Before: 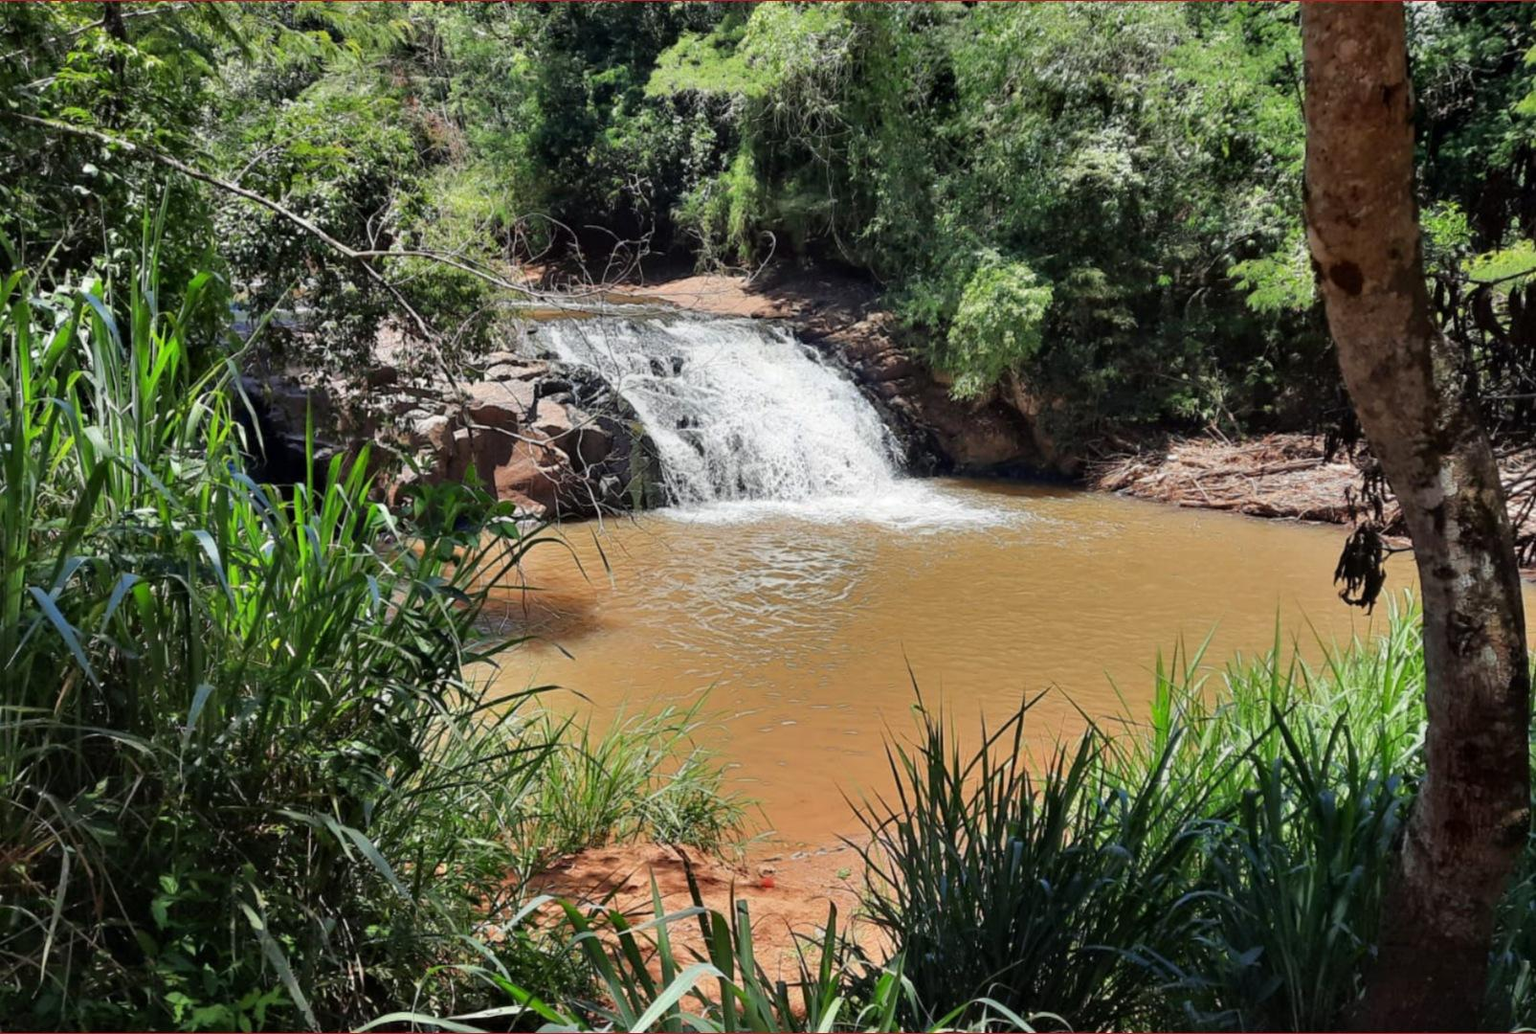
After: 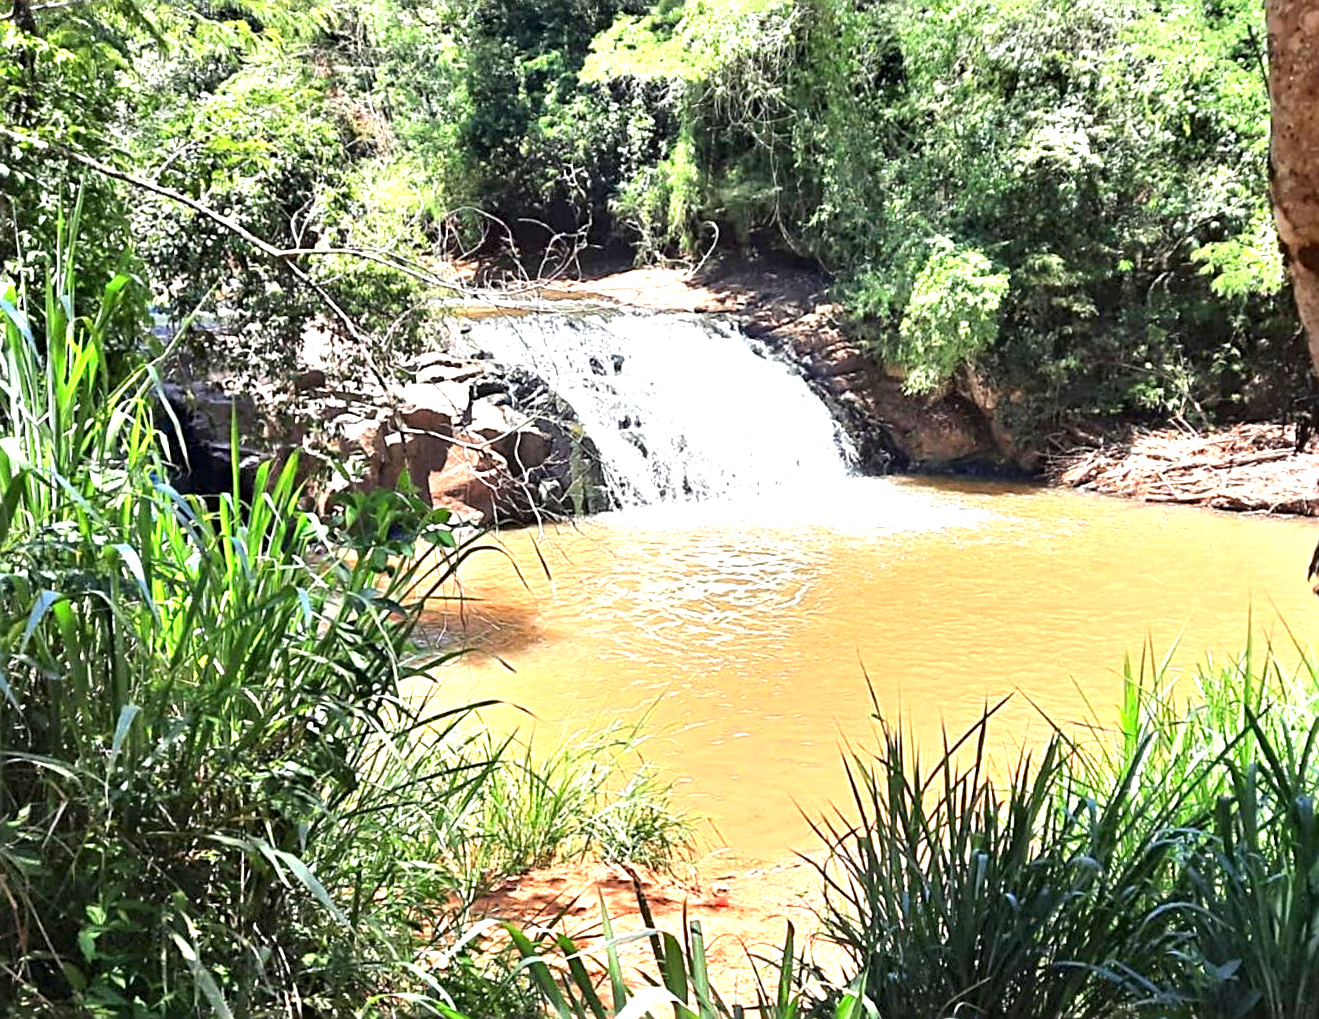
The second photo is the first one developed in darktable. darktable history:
exposure: black level correction 0, exposure 1.6 EV, compensate exposure bias true, compensate highlight preservation false
sharpen: radius 2.543, amount 0.636
crop and rotate: angle 1°, left 4.281%, top 0.642%, right 11.383%, bottom 2.486%
